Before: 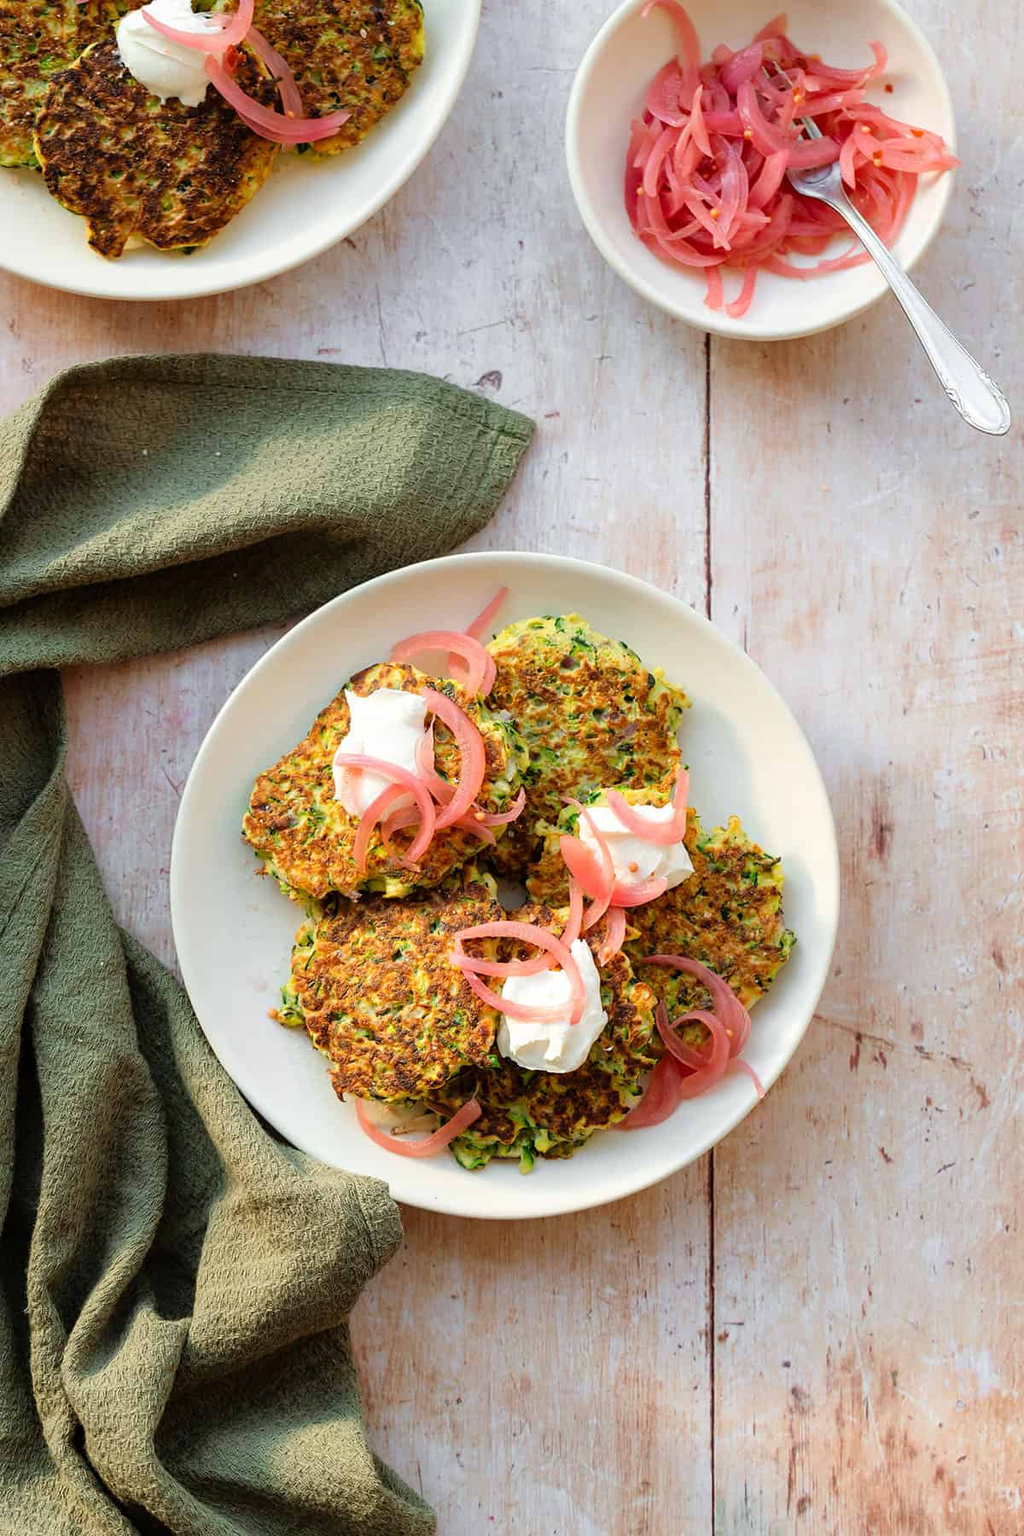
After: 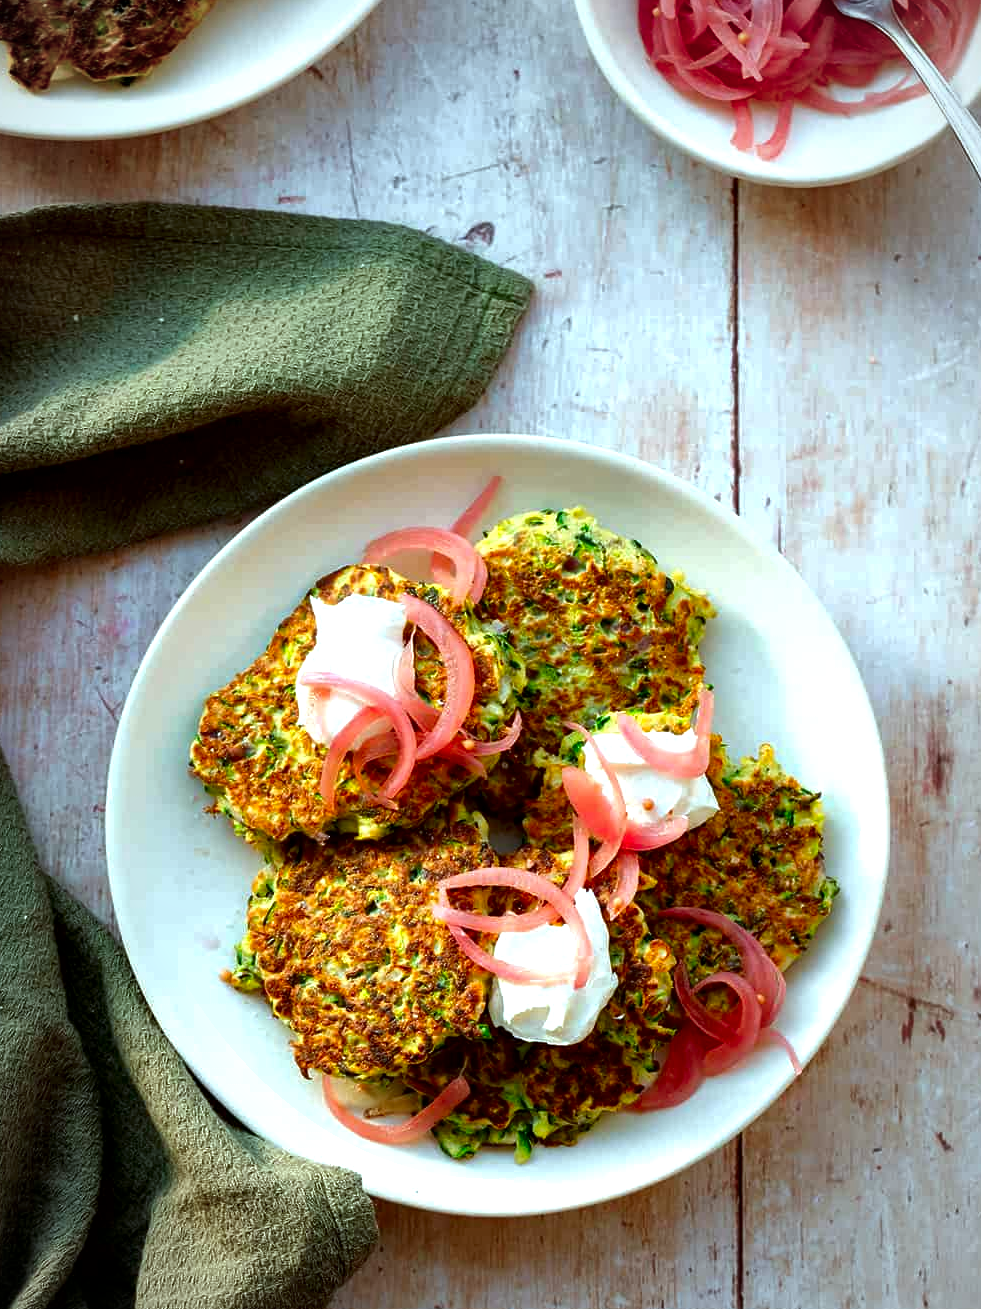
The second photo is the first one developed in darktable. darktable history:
crop: left 7.895%, top 11.803%, right 10.315%, bottom 15.435%
tone equalizer: -8 EV -0.385 EV, -7 EV -0.393 EV, -6 EV -0.3 EV, -5 EV -0.239 EV, -3 EV 0.219 EV, -2 EV 0.361 EV, -1 EV 0.379 EV, +0 EV 0.396 EV, mask exposure compensation -0.505 EV
local contrast: mode bilateral grid, contrast 21, coarseness 49, detail 120%, midtone range 0.2
contrast brightness saturation: brightness -0.254, saturation 0.198
color correction: highlights a* -10.08, highlights b* -10.05
vignetting: fall-off radius 70.42%, automatic ratio true, unbound false
shadows and highlights: shadows 25.72, highlights -26.18
